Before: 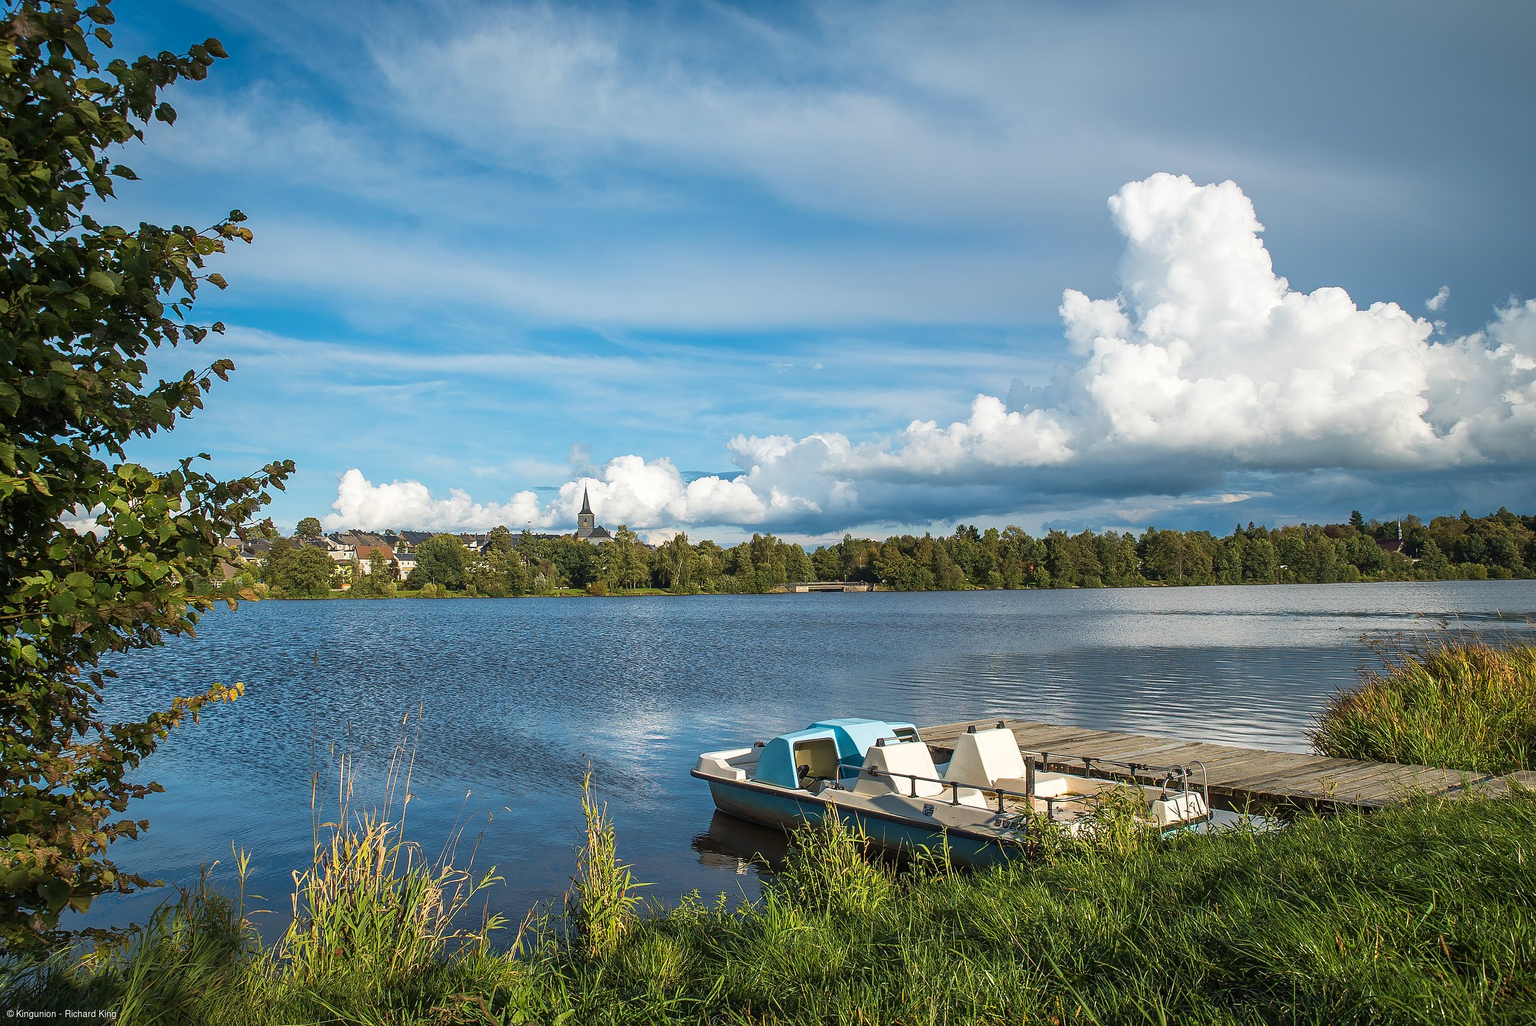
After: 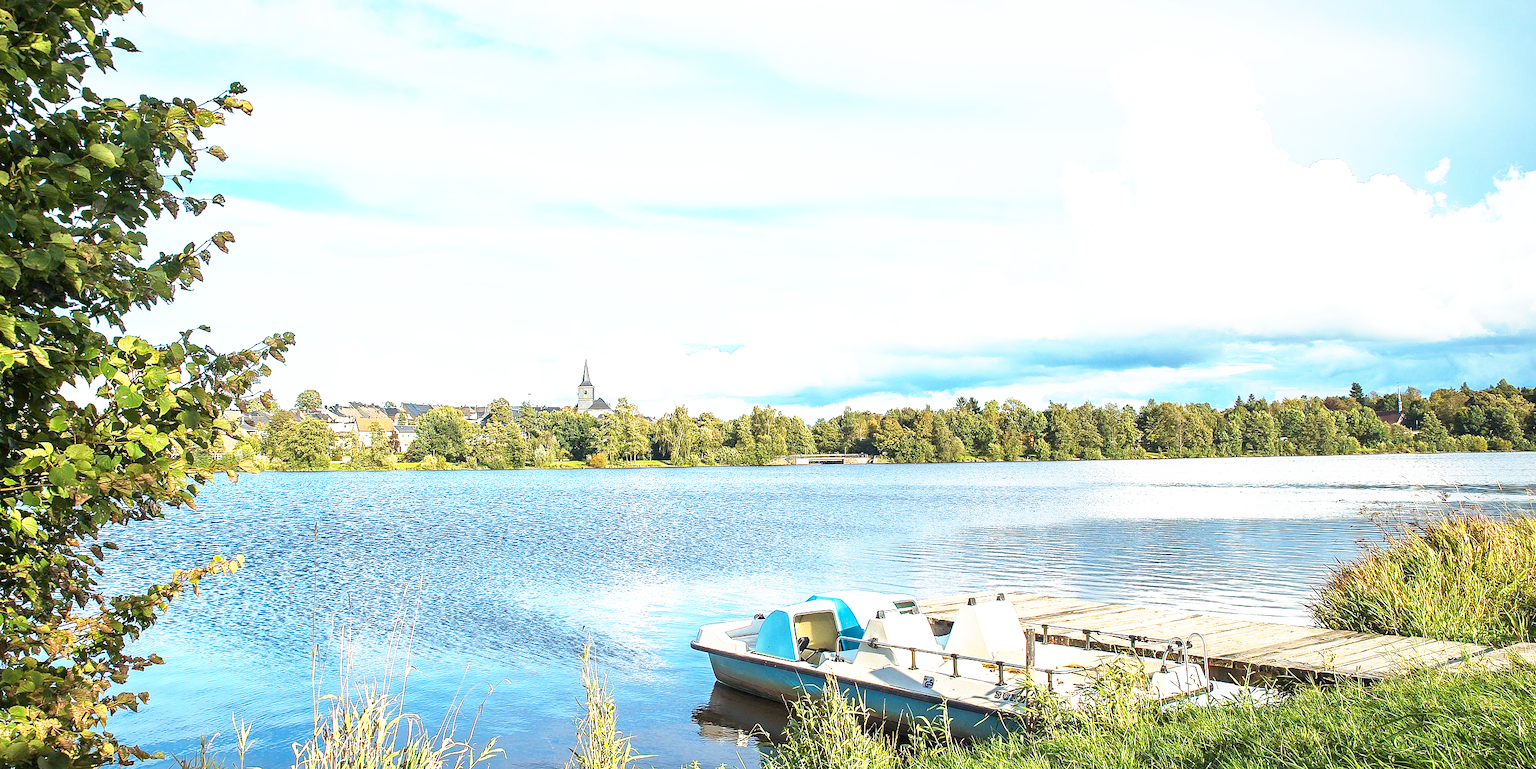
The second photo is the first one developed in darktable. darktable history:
base curve: curves: ch0 [(0, 0) (0.495, 0.917) (1, 1)], preserve colors none
exposure: black level correction 0.001, exposure 1.129 EV, compensate exposure bias true, compensate highlight preservation false
crop and rotate: top 12.5%, bottom 12.5%
